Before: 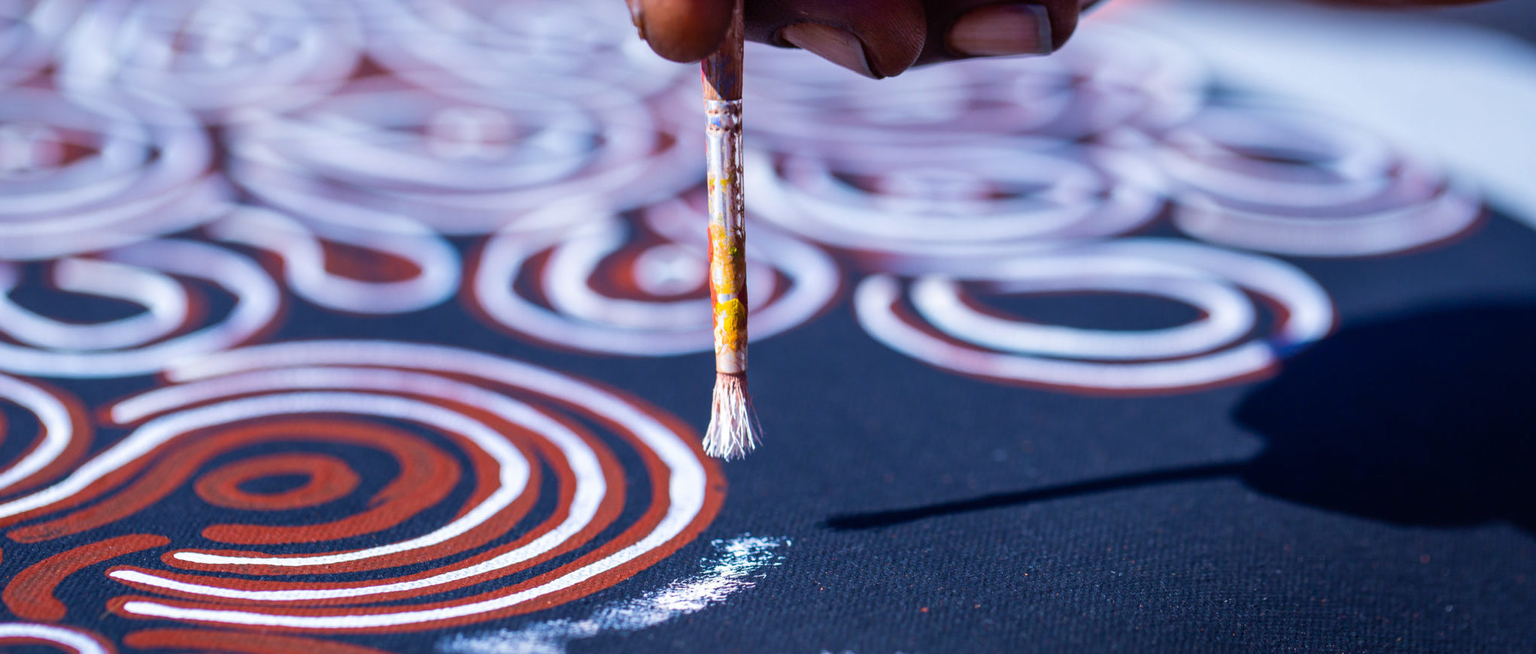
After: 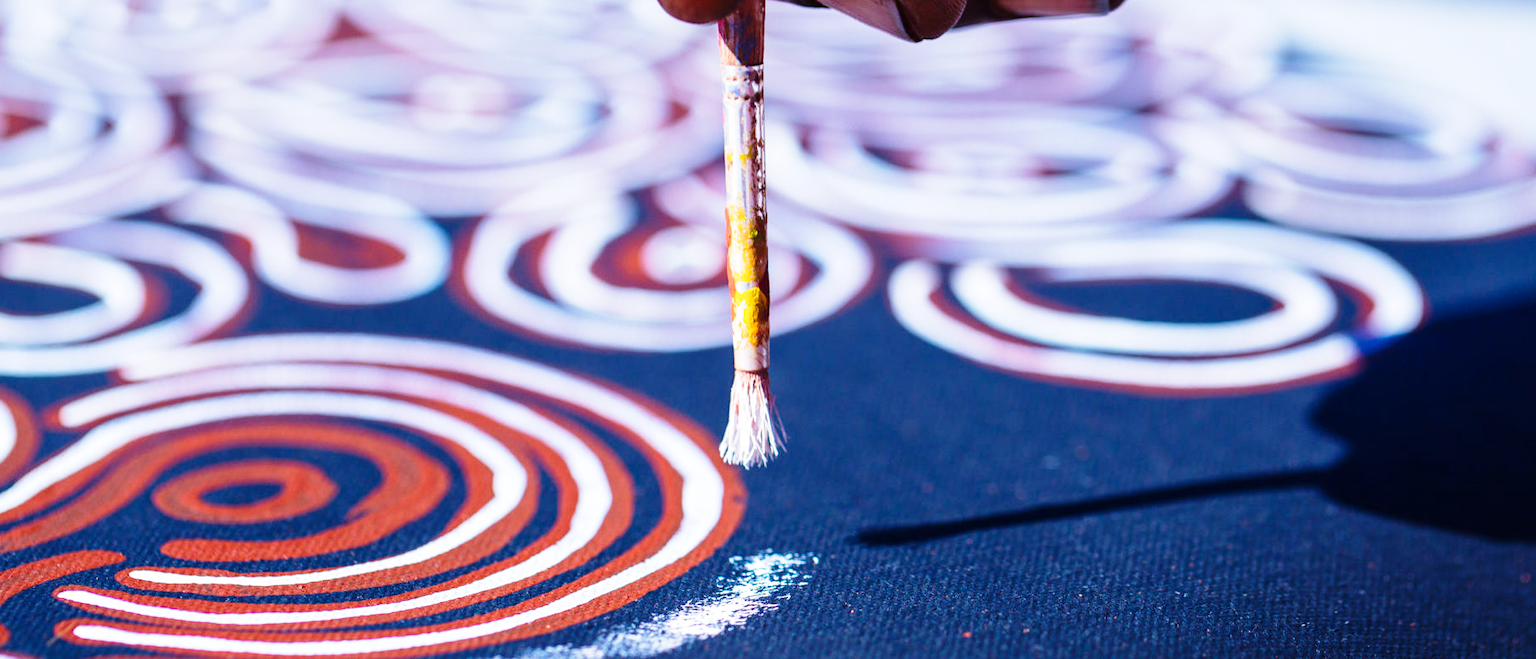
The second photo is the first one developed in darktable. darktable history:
base curve: curves: ch0 [(0, 0) (0.028, 0.03) (0.121, 0.232) (0.46, 0.748) (0.859, 0.968) (1, 1)], preserve colors none
crop: left 3.781%, top 6.398%, right 6.596%, bottom 3.227%
